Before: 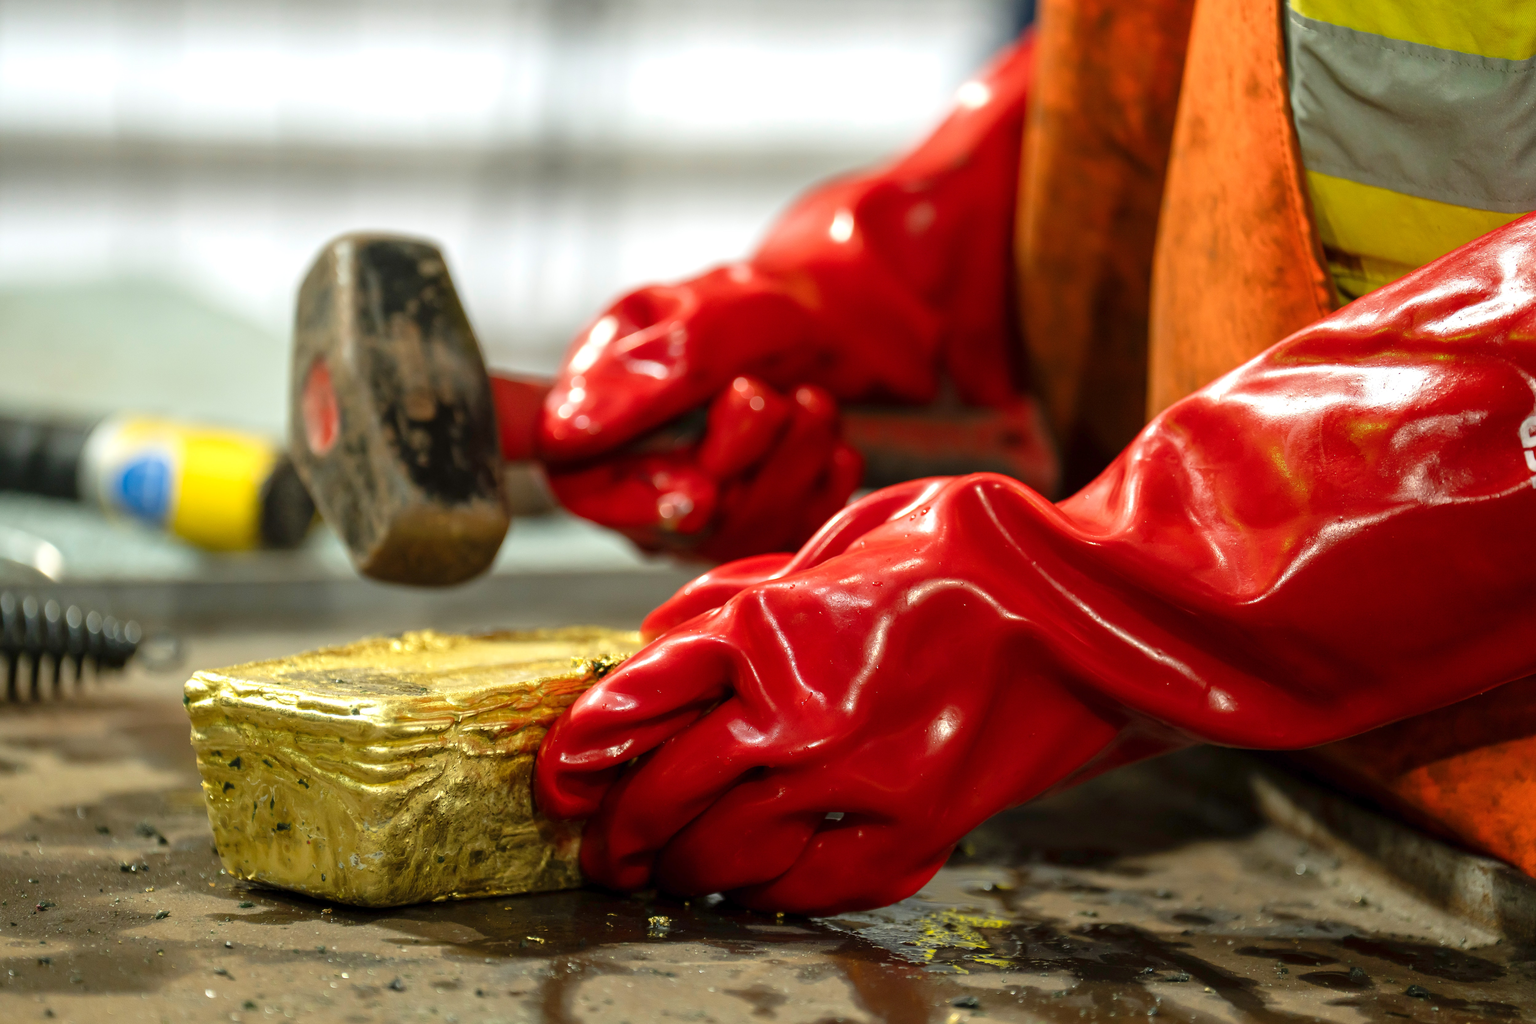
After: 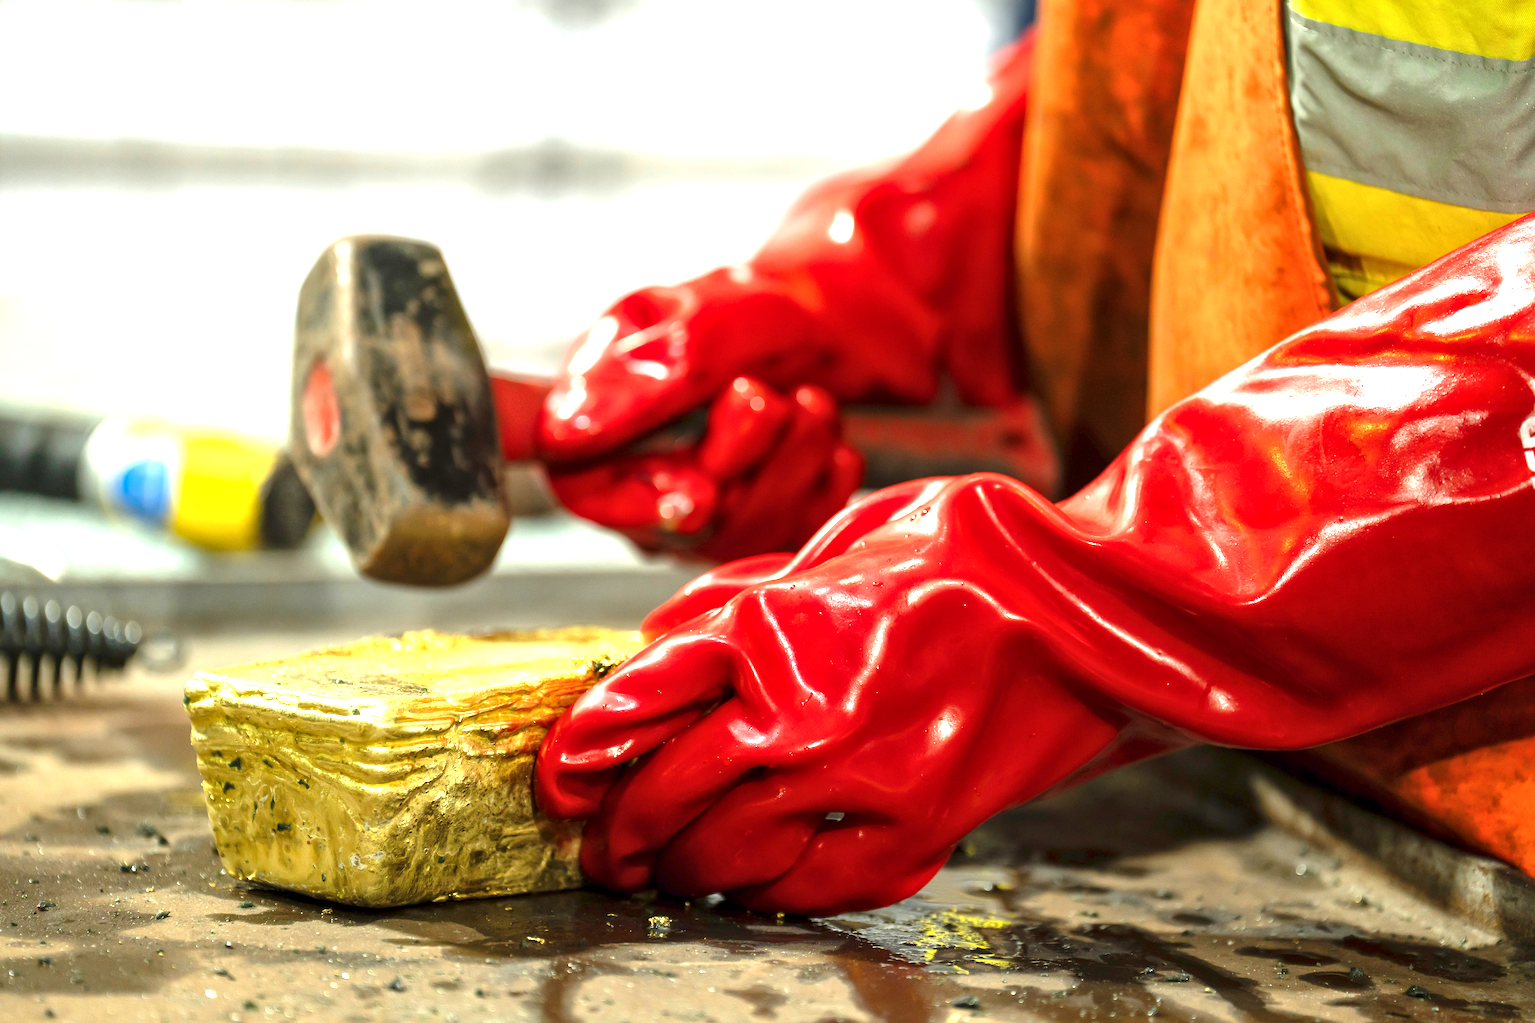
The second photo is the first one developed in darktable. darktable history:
local contrast: mode bilateral grid, contrast 21, coarseness 50, detail 119%, midtone range 0.2
exposure: black level correction 0, exposure 1.103 EV, compensate exposure bias true, compensate highlight preservation false
